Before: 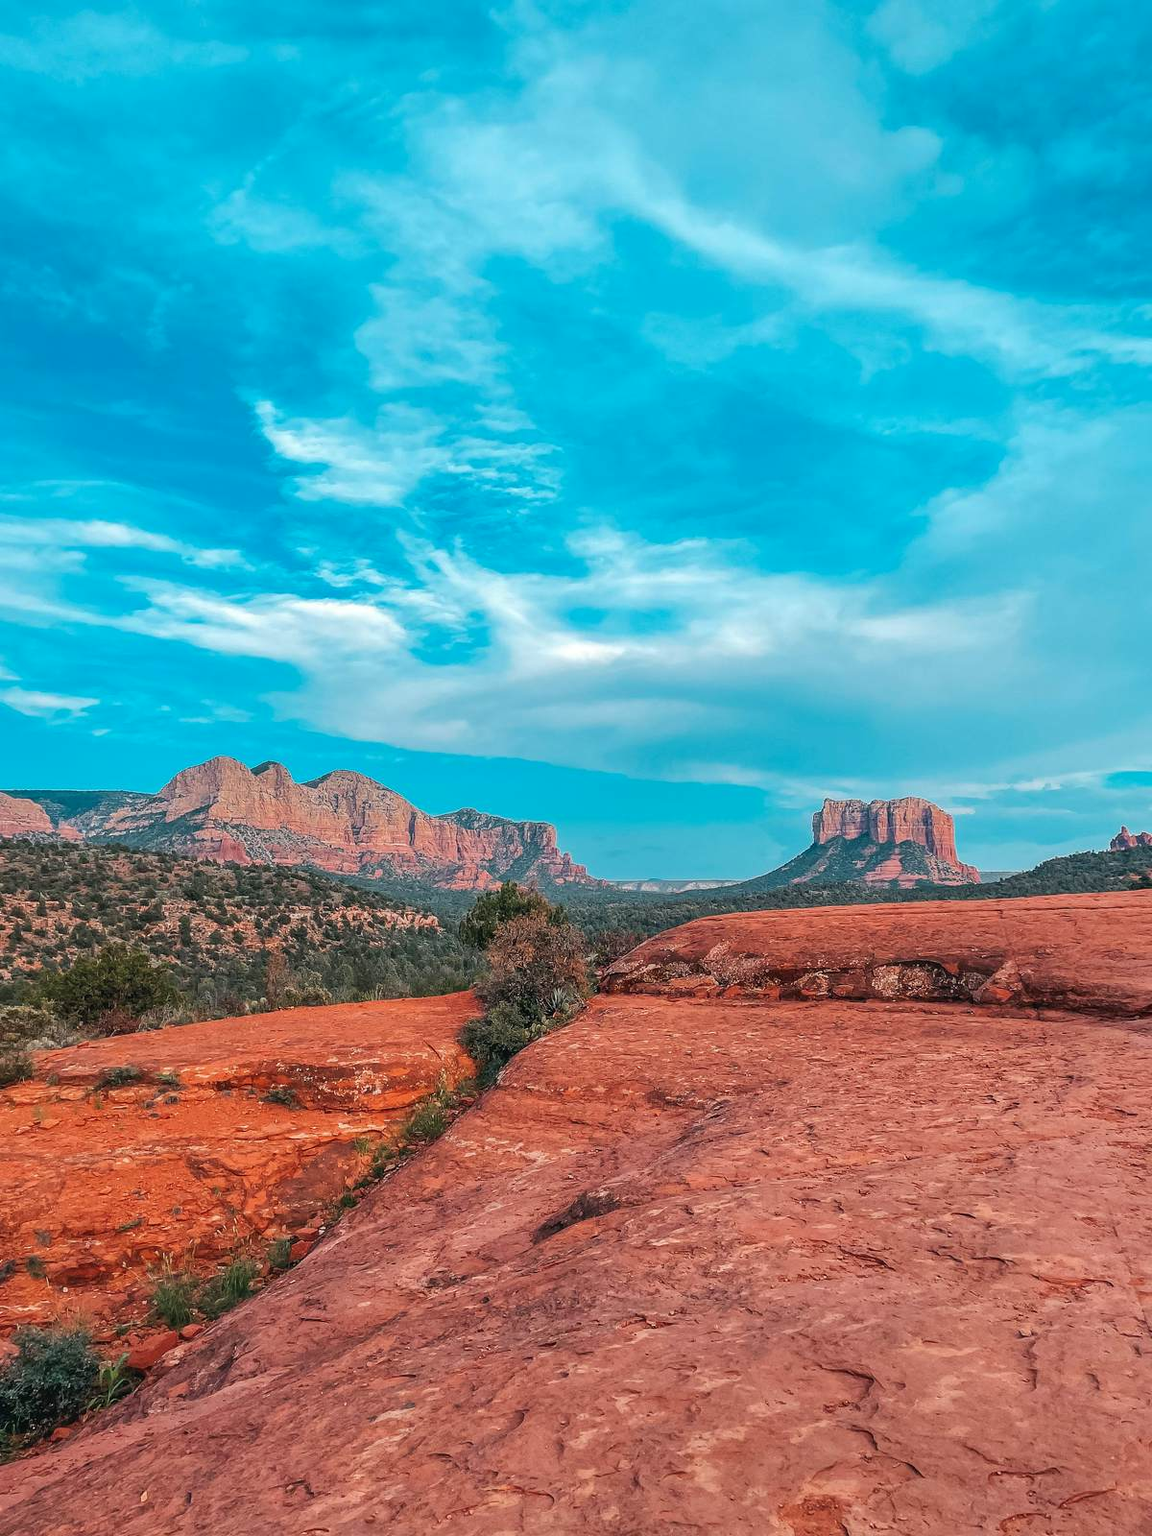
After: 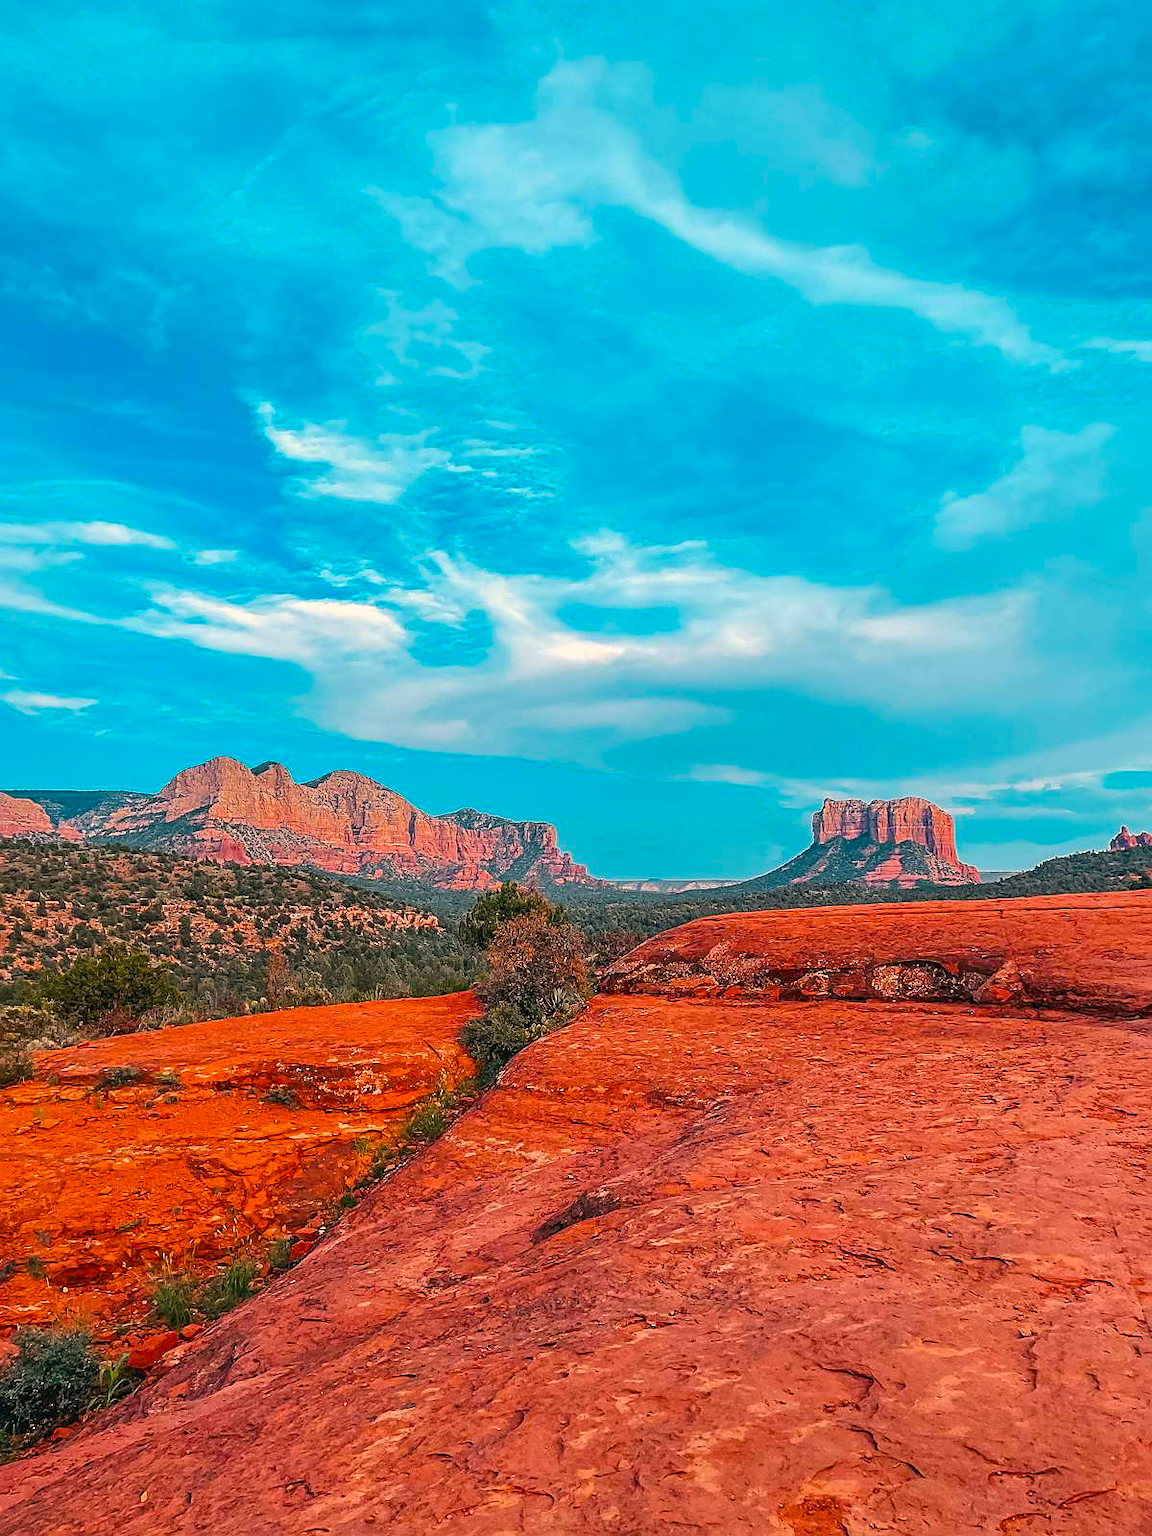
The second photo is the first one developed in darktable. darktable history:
color correction: highlights a* 11.96, highlights b* 11.58
color balance rgb: linear chroma grading › global chroma 15%, perceptual saturation grading › global saturation 30%
sharpen: on, module defaults
